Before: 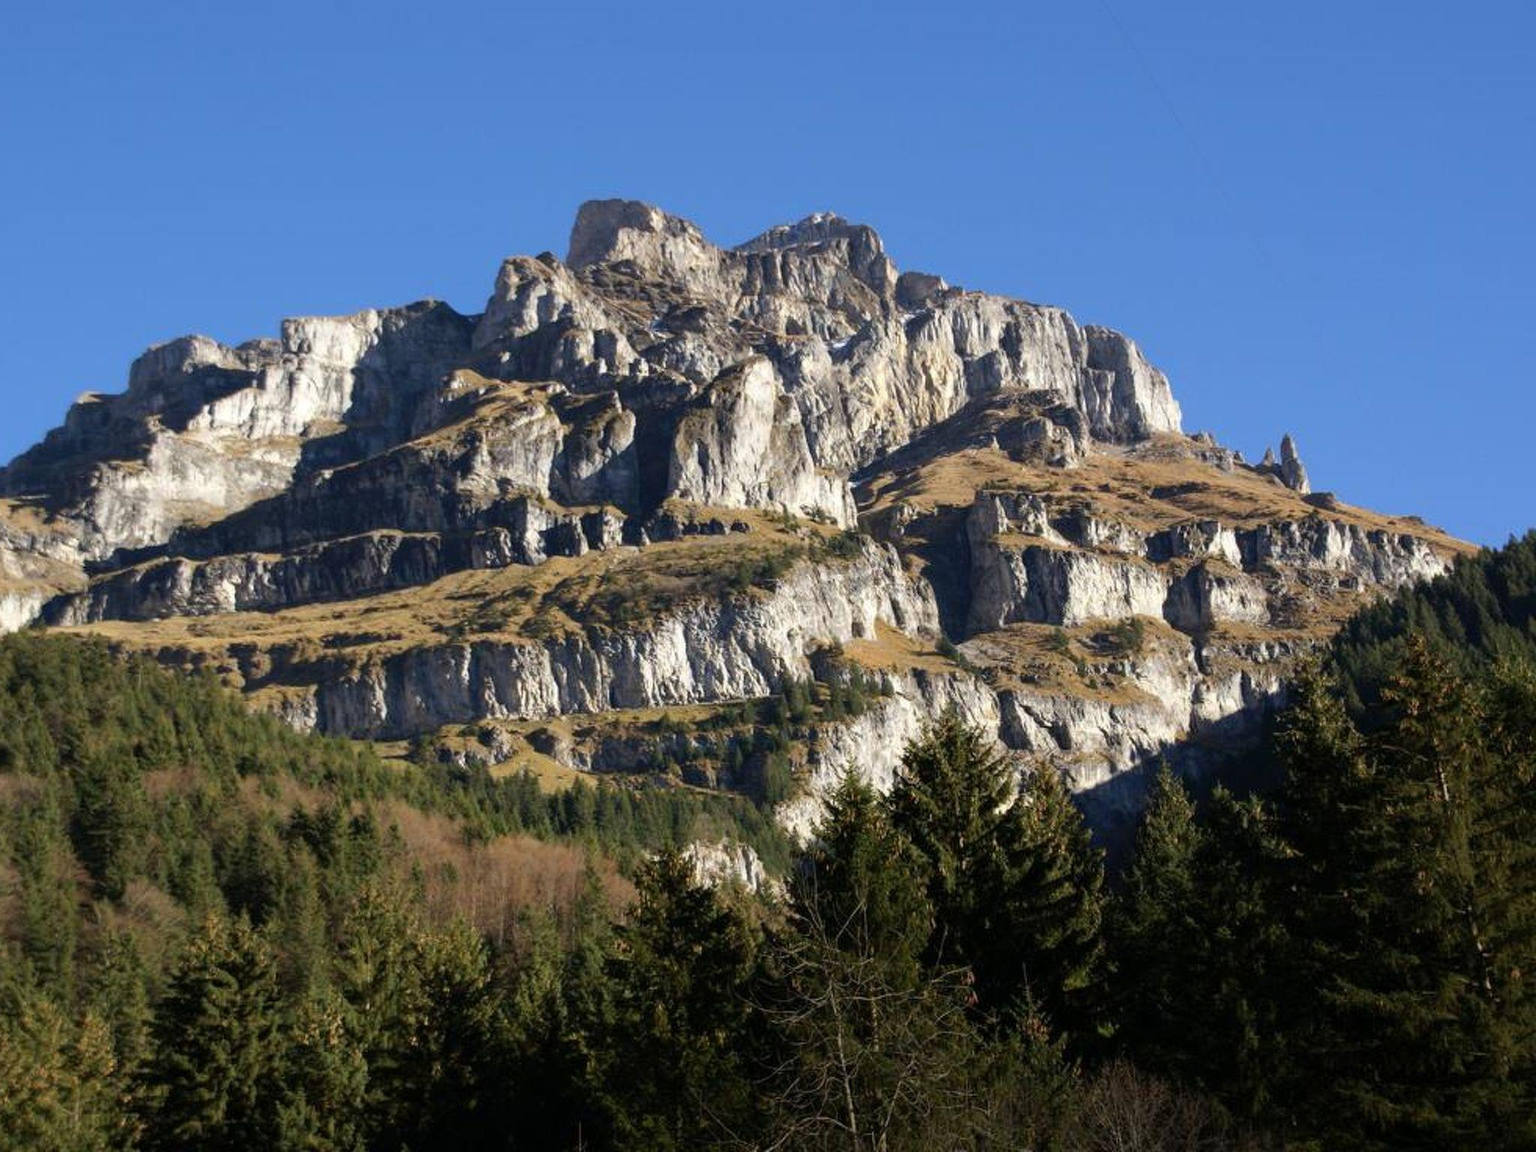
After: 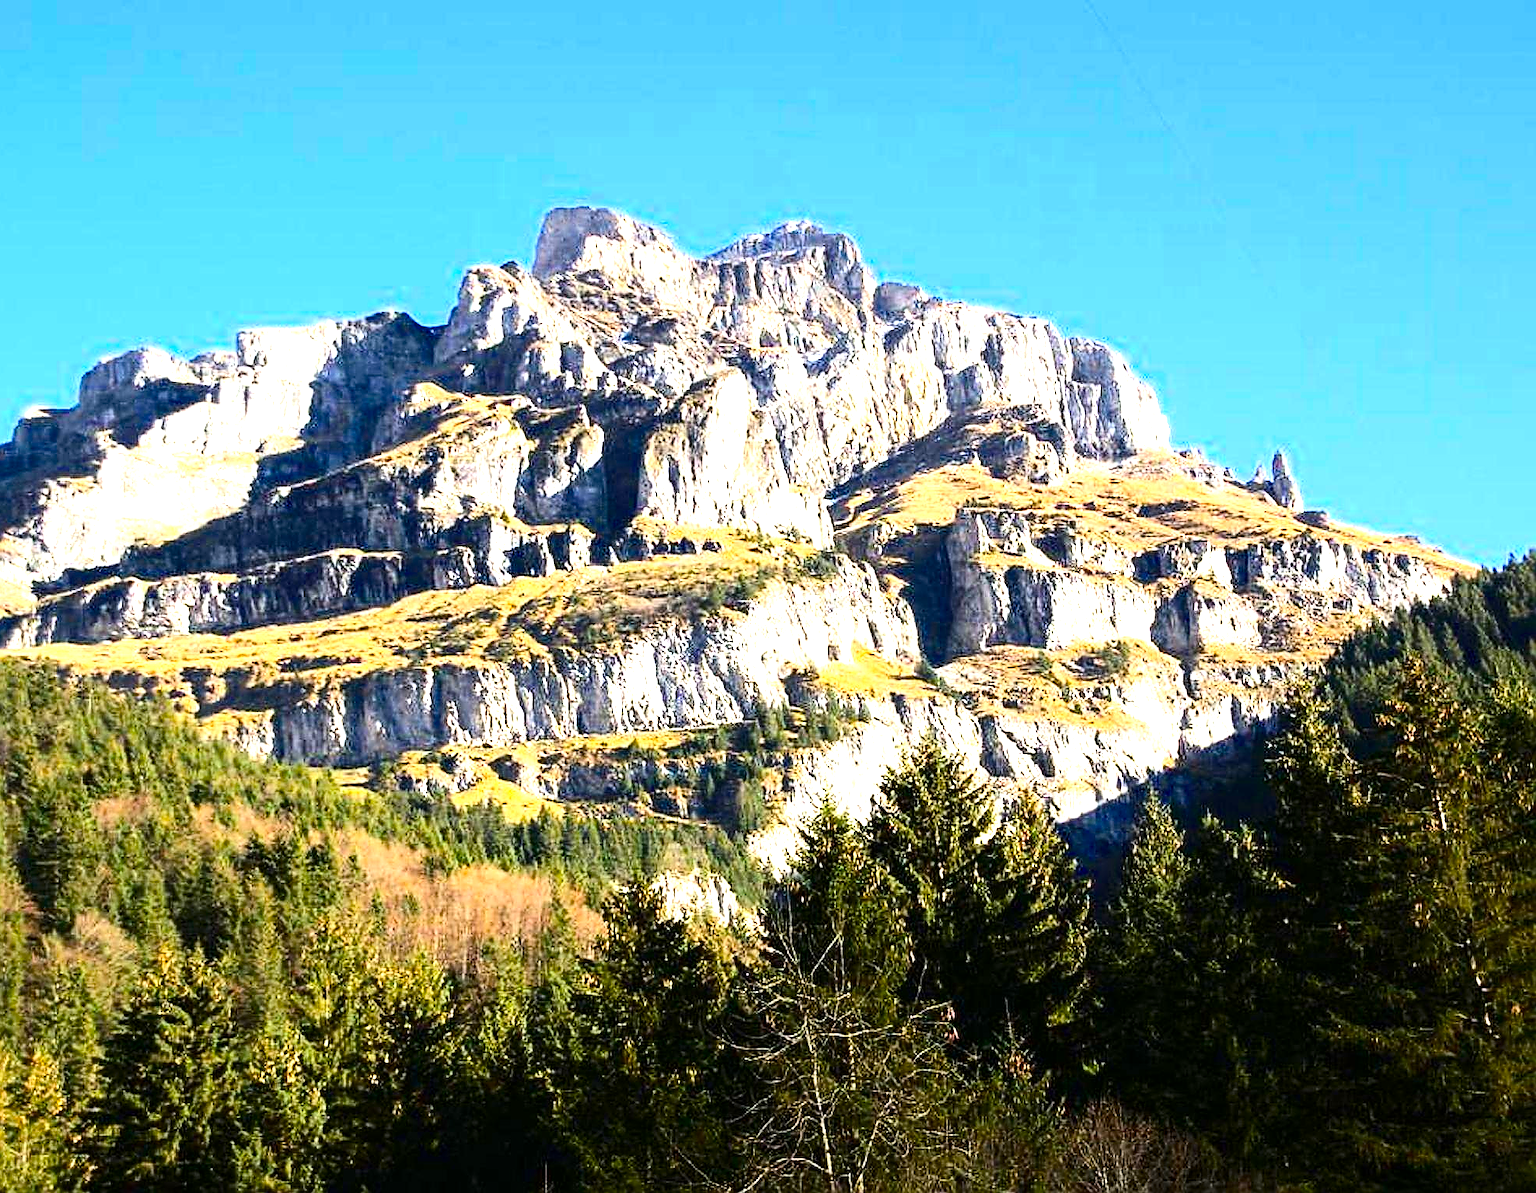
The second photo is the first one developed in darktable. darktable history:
exposure: black level correction 0, exposure 1.63 EV, compensate highlight preservation false
crop and rotate: left 3.505%
sharpen: radius 1.372, amount 1.244, threshold 0.74
color balance rgb: perceptual saturation grading › global saturation 19.589%, global vibrance 16.835%, saturation formula JzAzBz (2021)
tone equalizer: -8 EV -0.444 EV, -7 EV -0.393 EV, -6 EV -0.309 EV, -5 EV -0.232 EV, -3 EV 0.229 EV, -2 EV 0.353 EV, -1 EV 0.385 EV, +0 EV 0.447 EV, mask exposure compensation -0.5 EV
contrast brightness saturation: contrast 0.224
